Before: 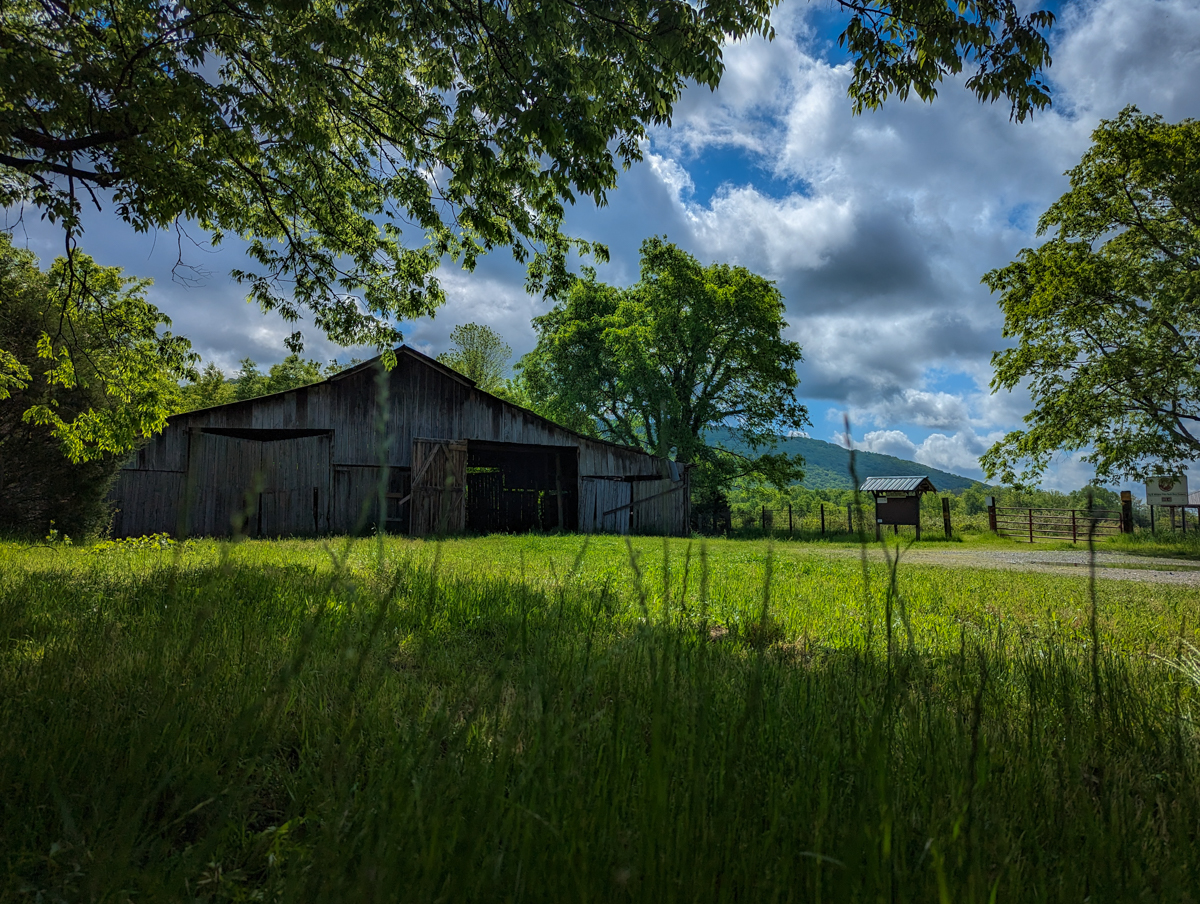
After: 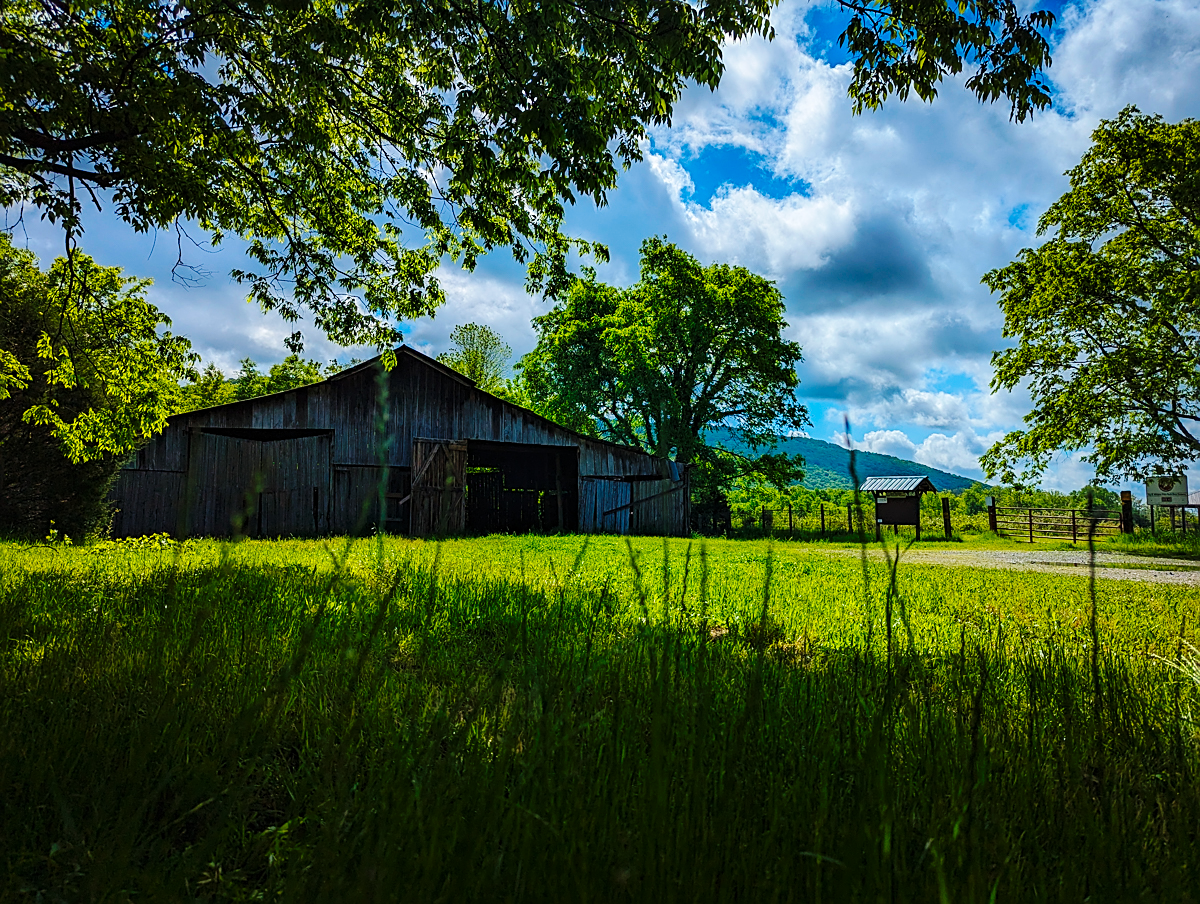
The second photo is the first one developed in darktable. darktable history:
base curve: curves: ch0 [(0, 0) (0.036, 0.025) (0.121, 0.166) (0.206, 0.329) (0.605, 0.79) (1, 1)], preserve colors none
color balance rgb: global vibrance 42.74%
sharpen: on, module defaults
